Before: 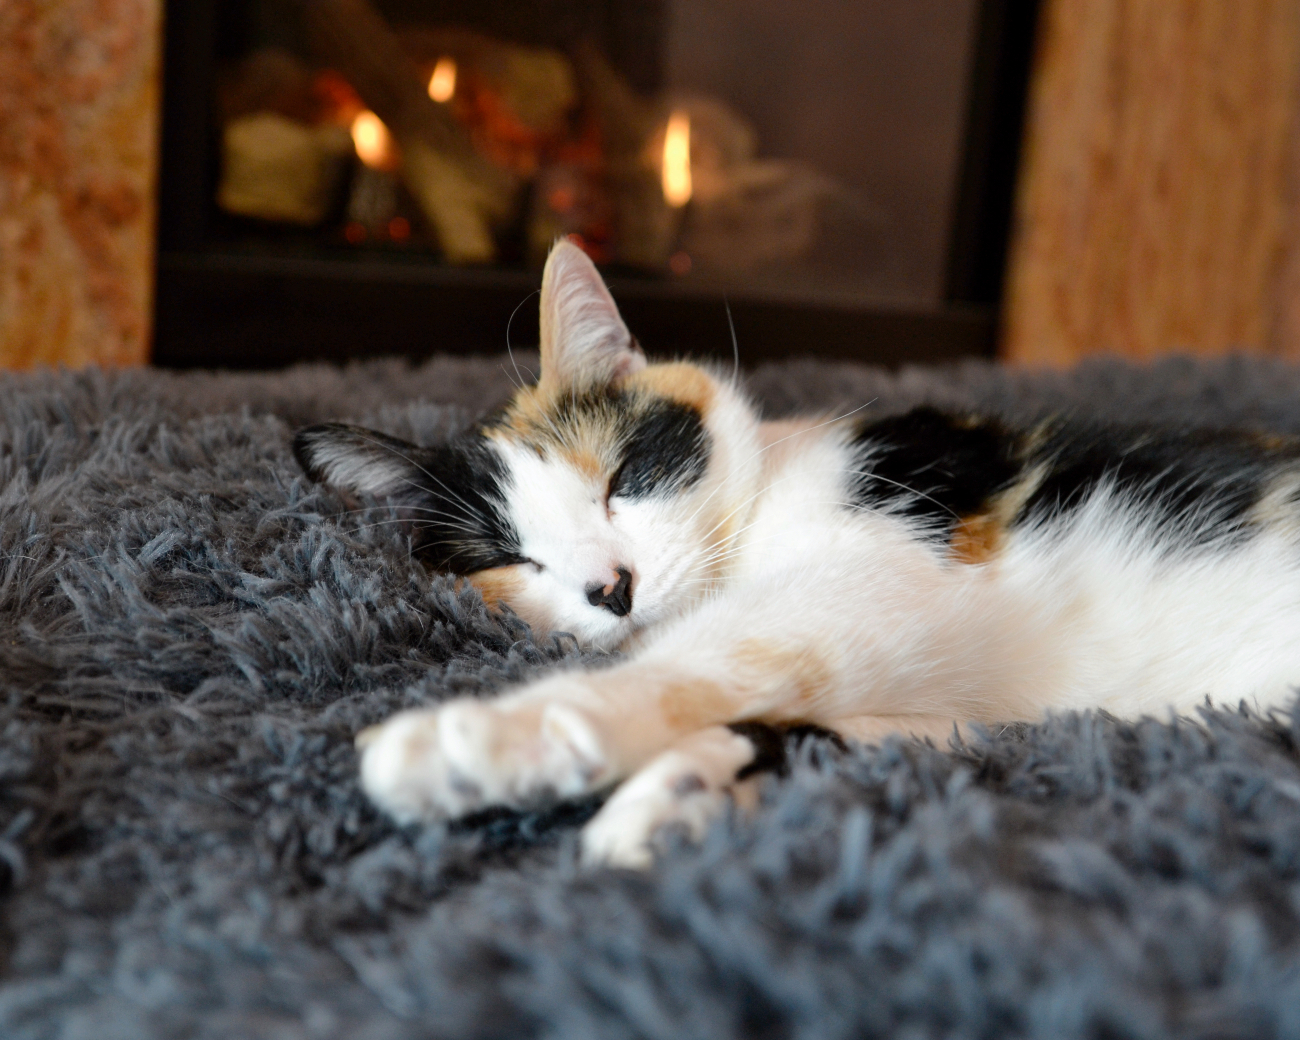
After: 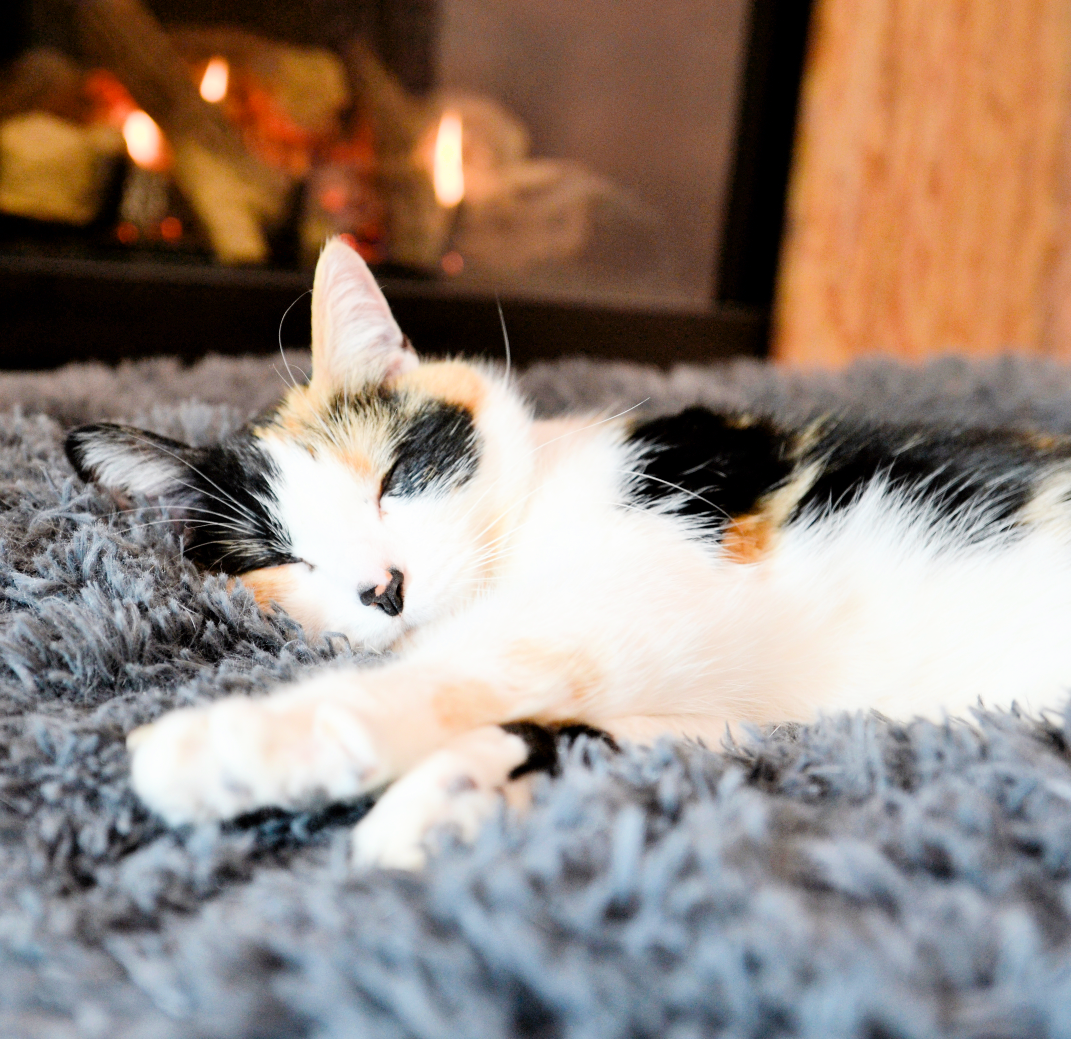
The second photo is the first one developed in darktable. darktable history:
filmic rgb: black relative exposure -7.65 EV, white relative exposure 4.56 EV, hardness 3.61, contrast 1.05
crop: left 17.582%, bottom 0.031%
exposure: black level correction 0.001, exposure 1.822 EV, compensate exposure bias true, compensate highlight preservation false
